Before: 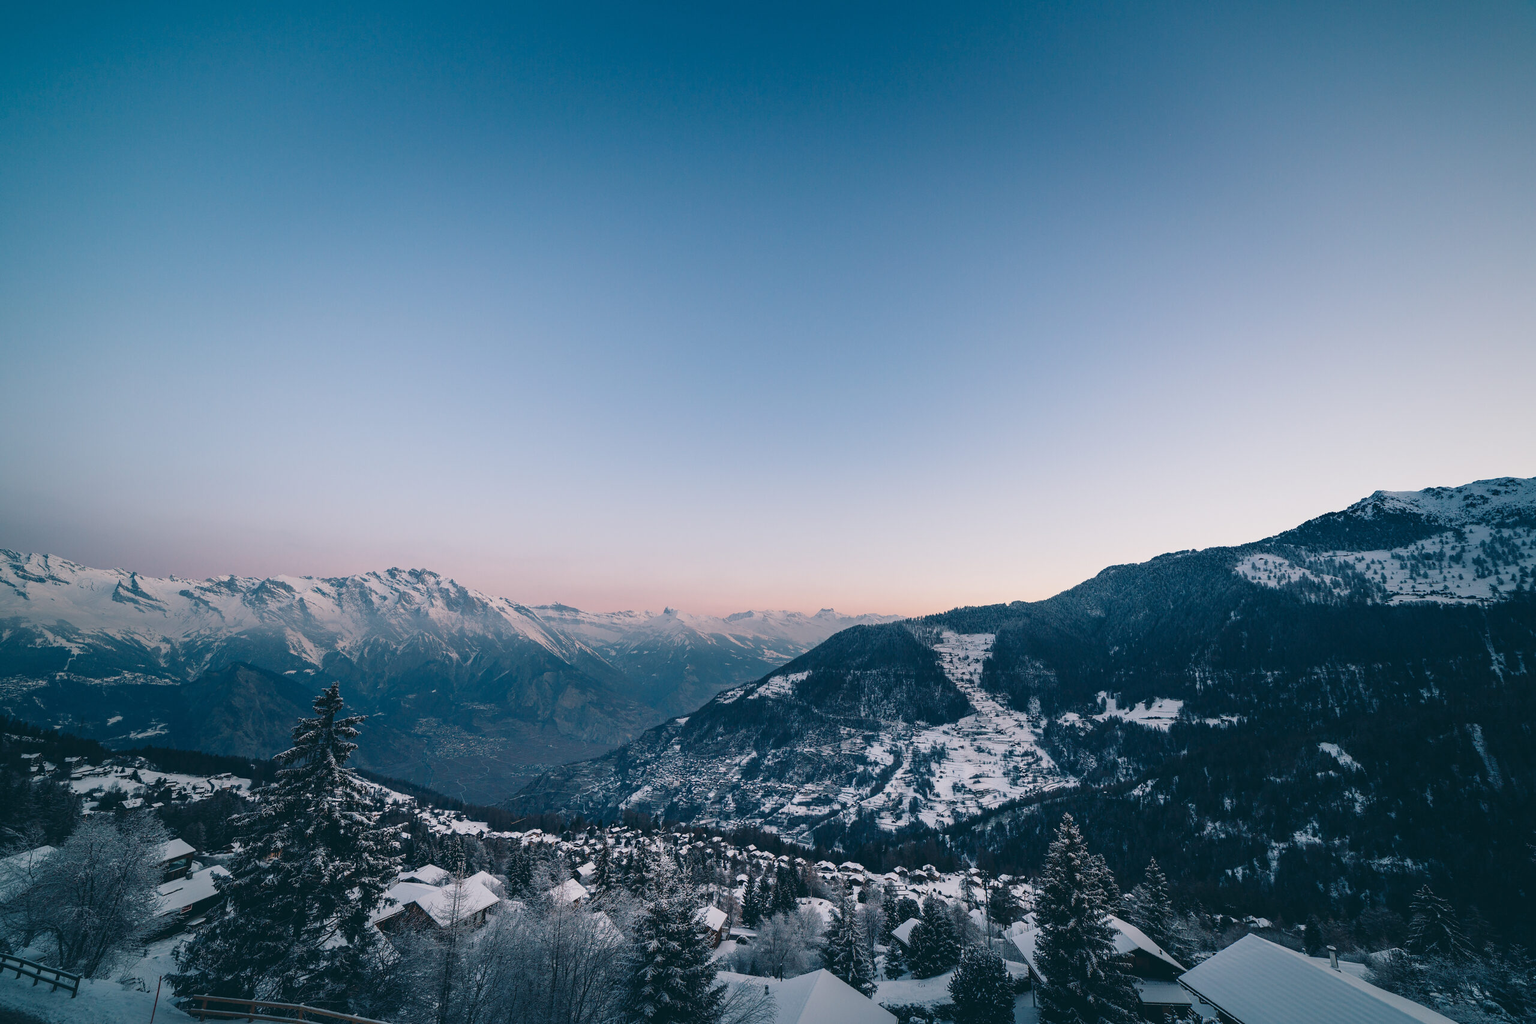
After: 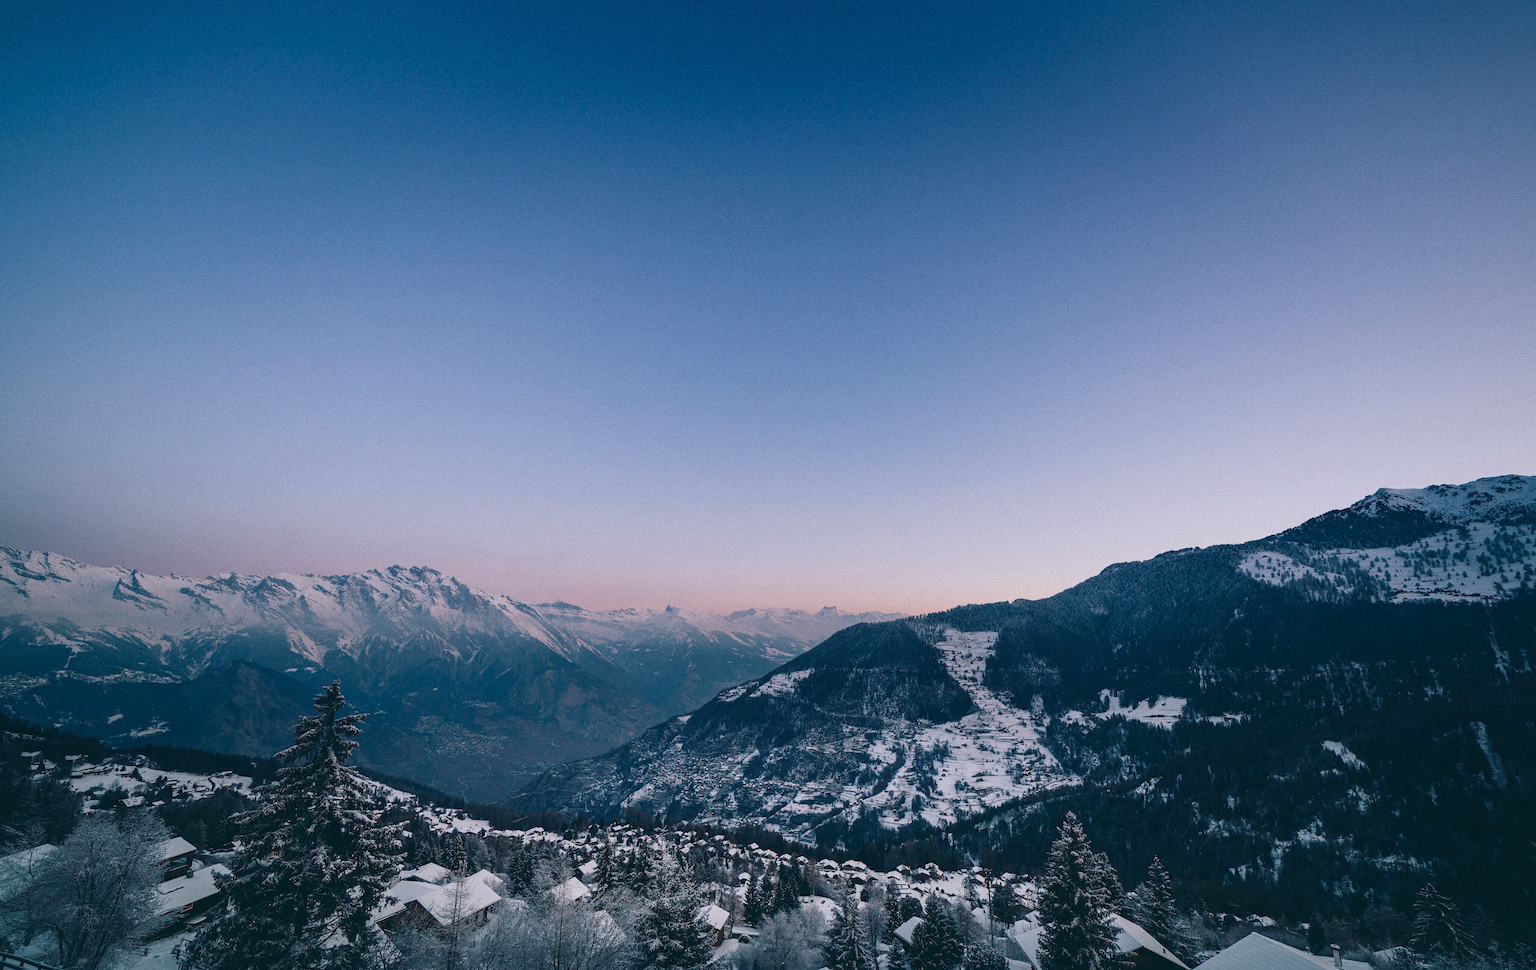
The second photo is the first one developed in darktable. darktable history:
crop: top 0.448%, right 0.264%, bottom 5.045%
graduated density: hue 238.83°, saturation 50%
grain: coarseness 0.09 ISO
color balance: mode lift, gamma, gain (sRGB)
